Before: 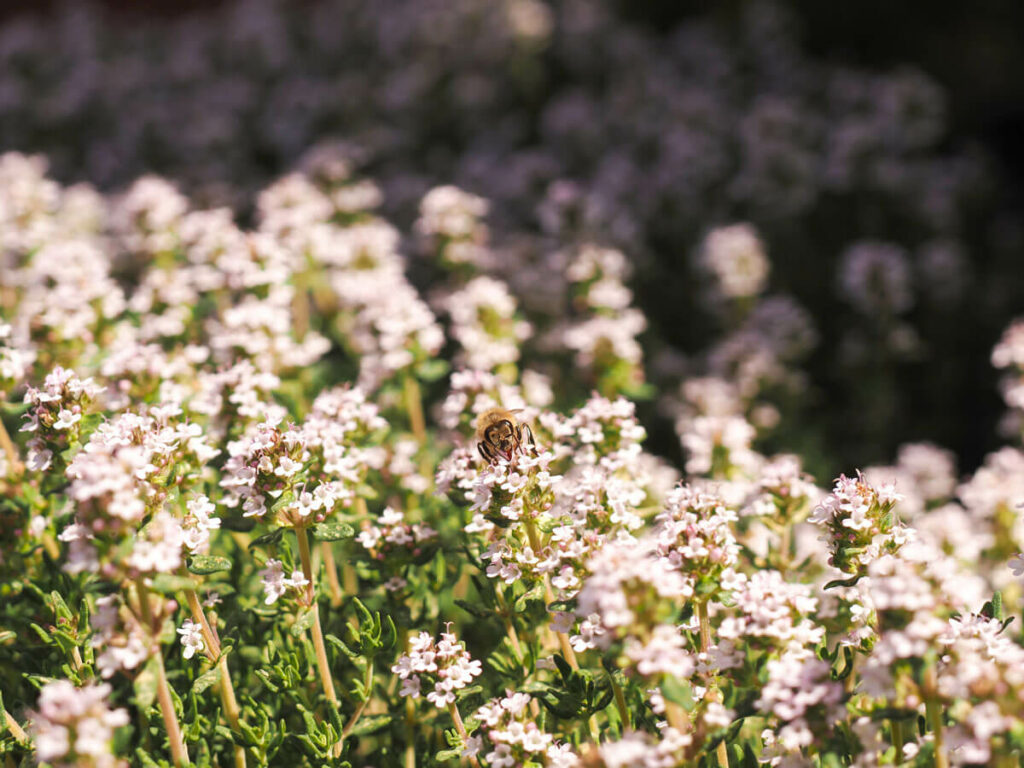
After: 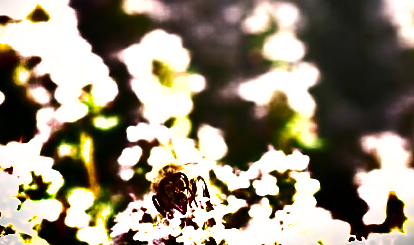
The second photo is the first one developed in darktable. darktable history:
exposure: black level correction 0, exposure 1.3 EV, compensate exposure bias true, compensate highlight preservation false
crop: left 31.751%, top 32.172%, right 27.8%, bottom 35.83%
shadows and highlights: shadows 20.91, highlights -82.73, soften with gaussian
contrast brightness saturation: contrast 0.06, brightness -0.01, saturation -0.23
